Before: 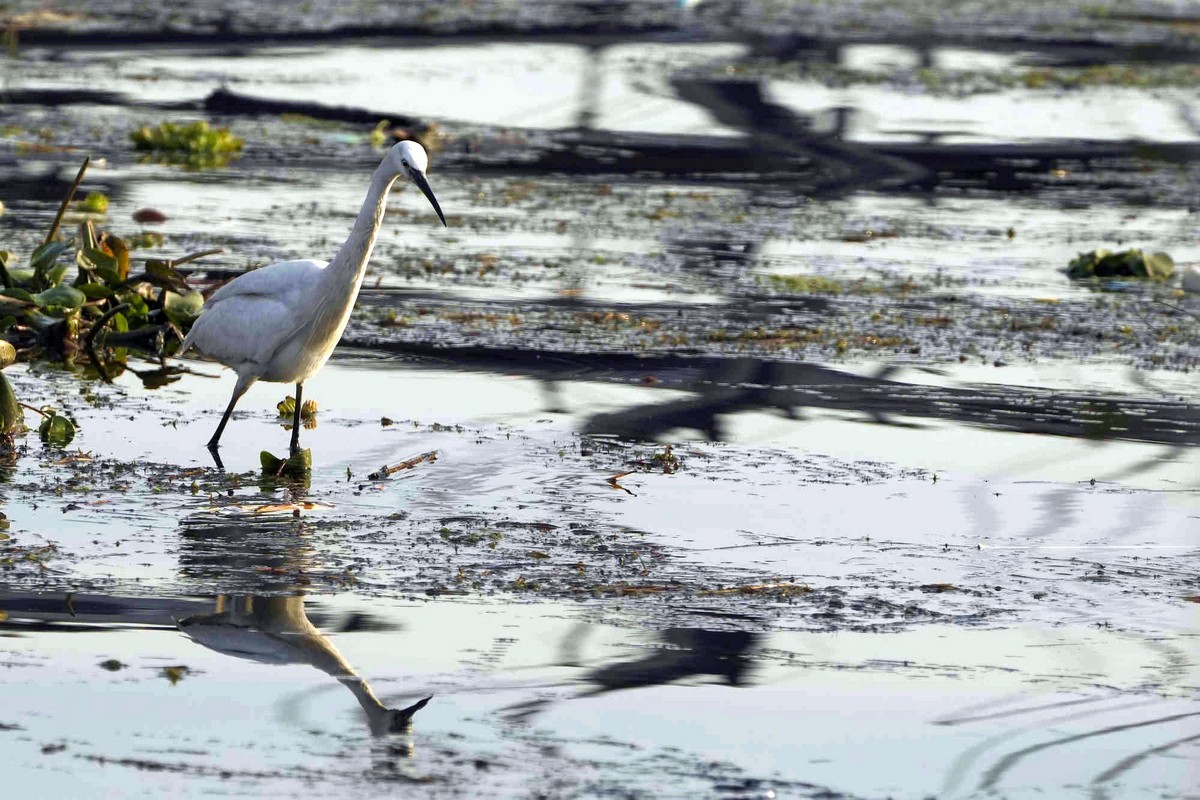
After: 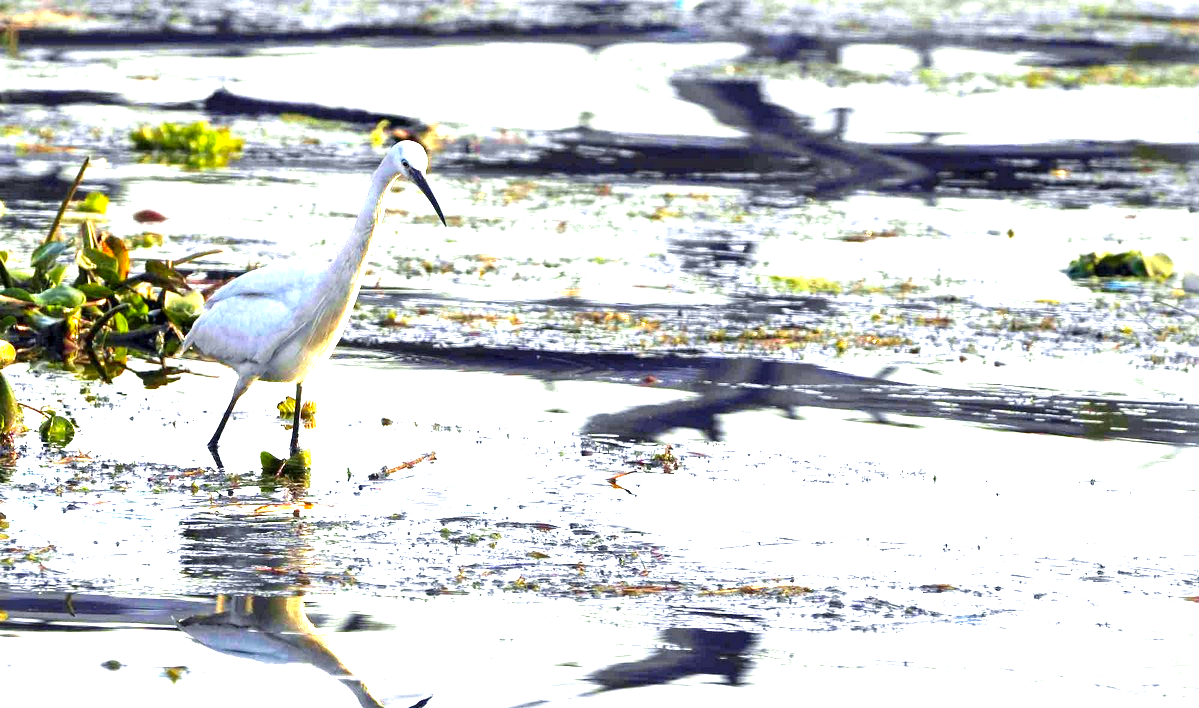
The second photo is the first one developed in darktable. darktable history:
local contrast: mode bilateral grid, contrast 20, coarseness 50, detail 120%, midtone range 0.2
contrast brightness saturation: contrast 0.099, saturation -0.352
exposure: black level correction 0, exposure 1.515 EV, compensate exposure bias true, compensate highlight preservation false
color correction: highlights b* -0.04, saturation 2.18
tone equalizer: on, module defaults
crop and rotate: top 0%, bottom 11.398%
